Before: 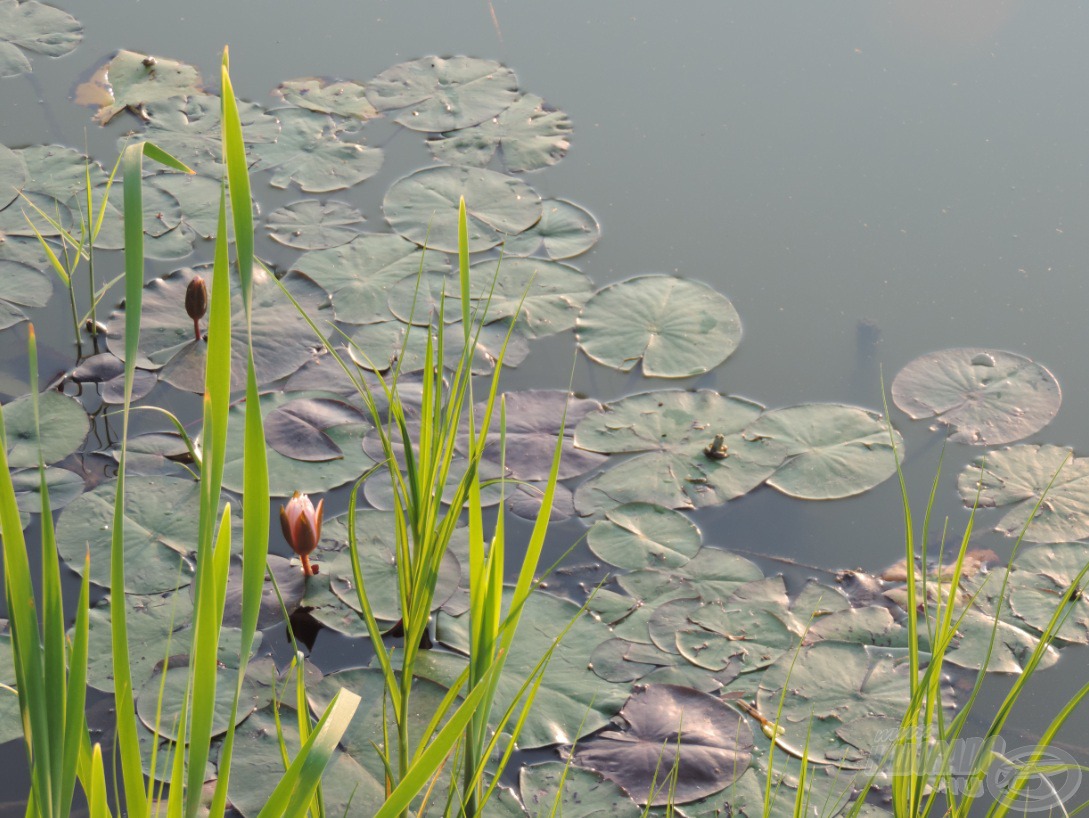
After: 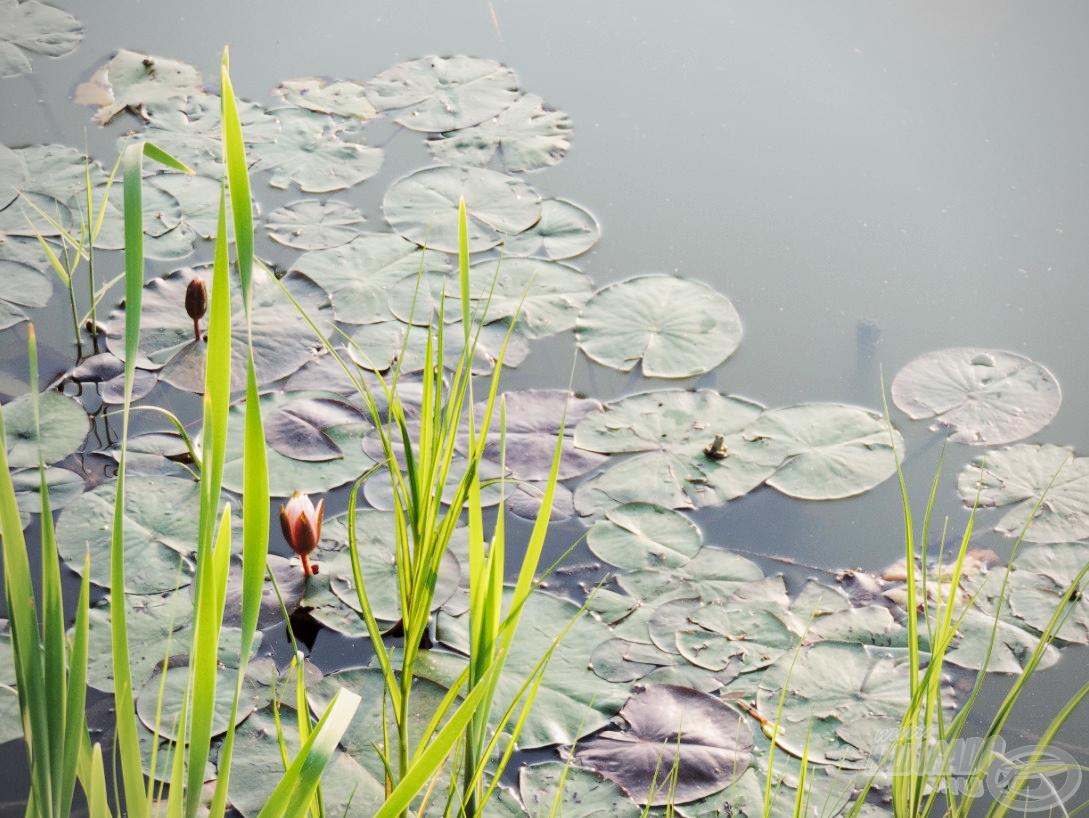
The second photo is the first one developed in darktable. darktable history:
local contrast: highlights 100%, shadows 100%, detail 120%, midtone range 0.2
exposure: exposure 0.6 EV, compensate highlight preservation false
sigmoid: contrast 1.7, skew 0.1, preserve hue 0%, red attenuation 0.1, red rotation 0.035, green attenuation 0.1, green rotation -0.017, blue attenuation 0.15, blue rotation -0.052, base primaries Rec2020
vignetting: fall-off radius 60.92%
